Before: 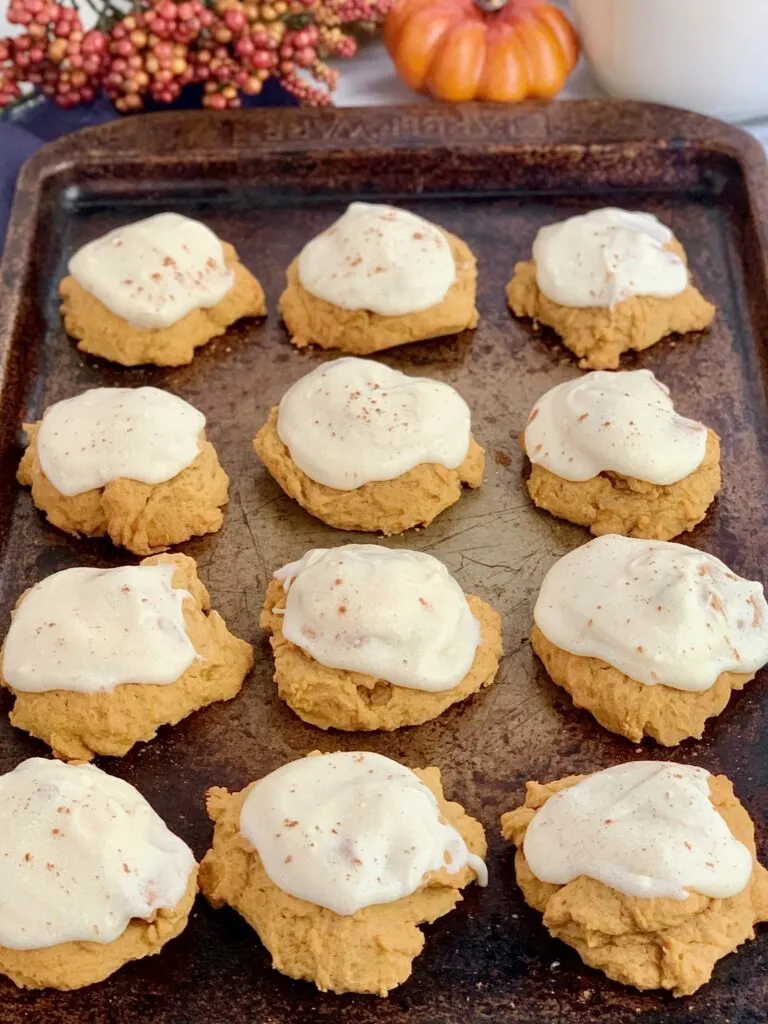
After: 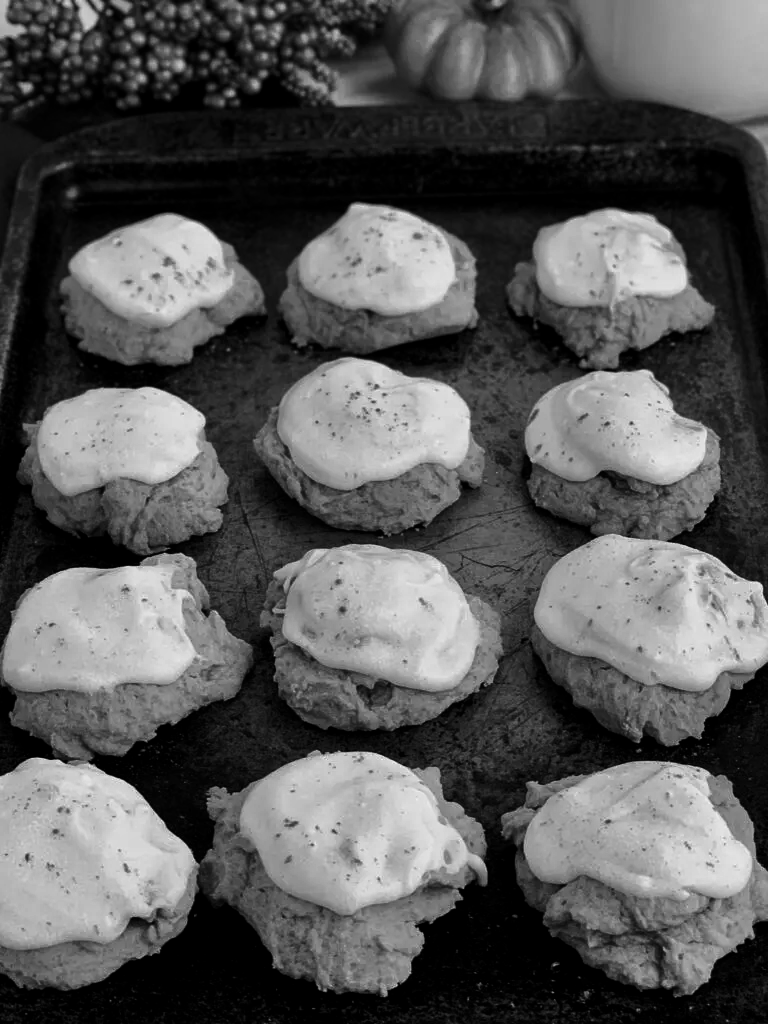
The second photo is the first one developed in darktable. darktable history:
monochrome: a 26.22, b 42.67, size 0.8
contrast brightness saturation: contrast 0.09, brightness -0.59, saturation 0.17
